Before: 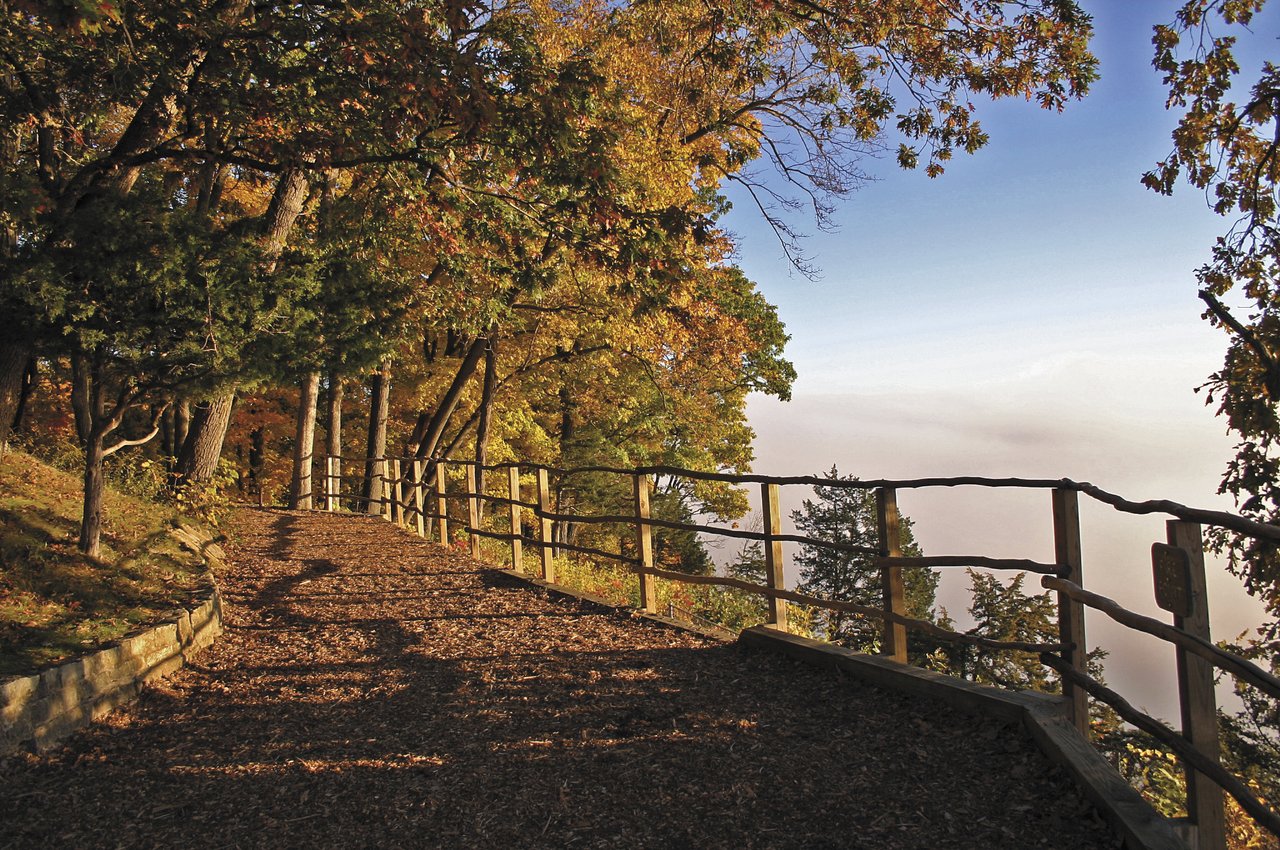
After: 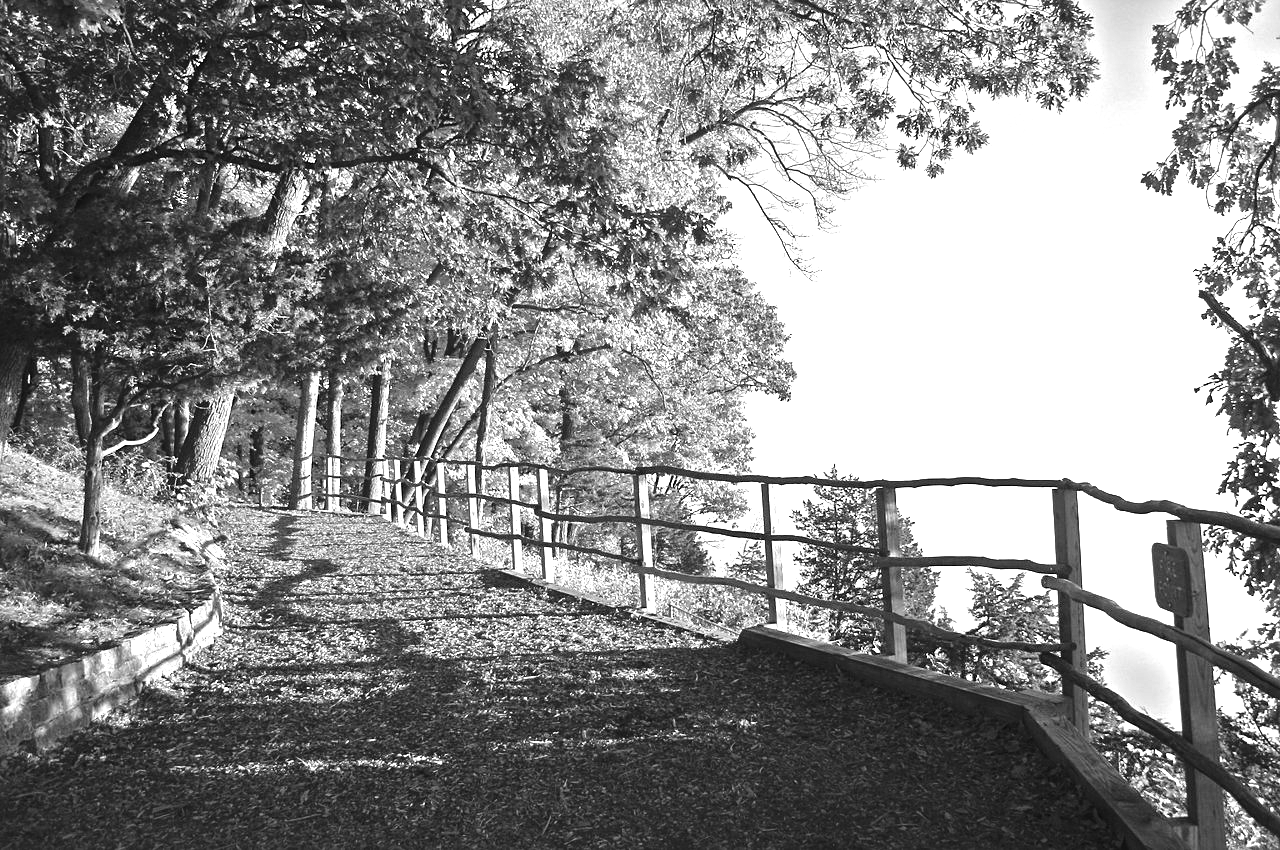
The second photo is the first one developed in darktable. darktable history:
sharpen: amount 0.204
tone equalizer: -8 EV -1.05 EV, -7 EV -1.03 EV, -6 EV -0.83 EV, -5 EV -0.574 EV, -3 EV 0.558 EV, -2 EV 0.893 EV, -1 EV 0.995 EV, +0 EV 1.08 EV
exposure: black level correction -0.005, exposure 0.612 EV, compensate highlight preservation false
color zones: curves: ch1 [(0, -0.014) (0.143, -0.013) (0.286, -0.013) (0.429, -0.016) (0.571, -0.019) (0.714, -0.015) (0.857, 0.002) (1, -0.014)]
